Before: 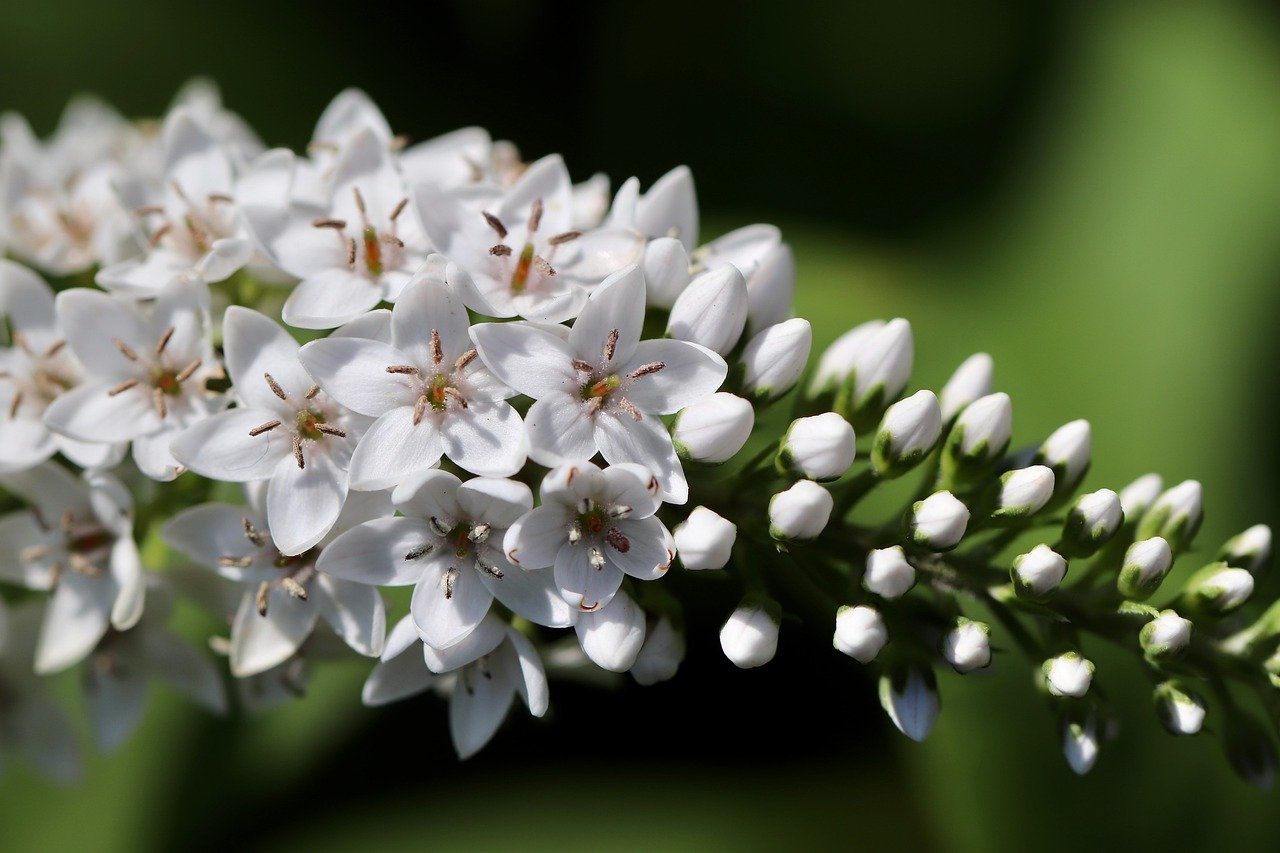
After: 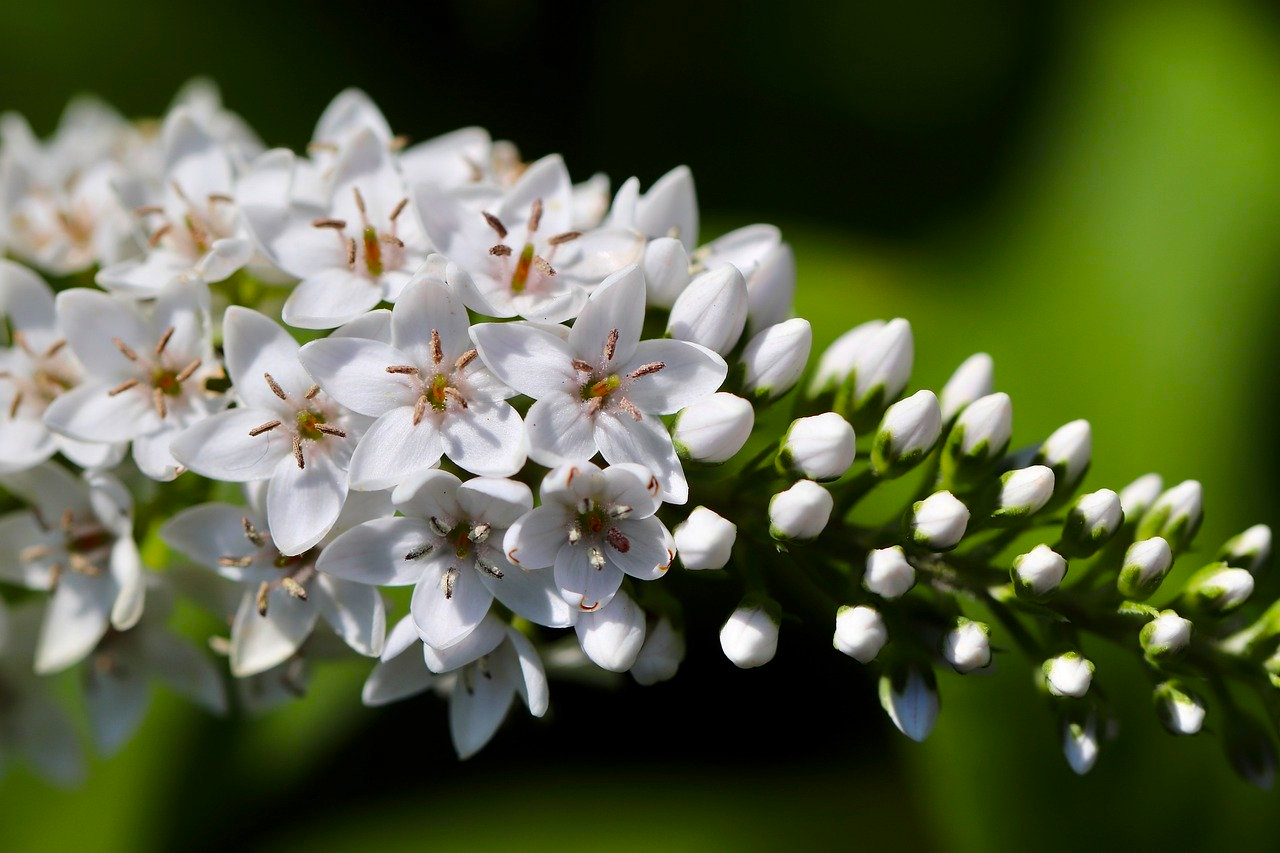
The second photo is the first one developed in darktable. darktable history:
color balance rgb: perceptual saturation grading › global saturation 30.478%, global vibrance 20%
tone equalizer: on, module defaults
